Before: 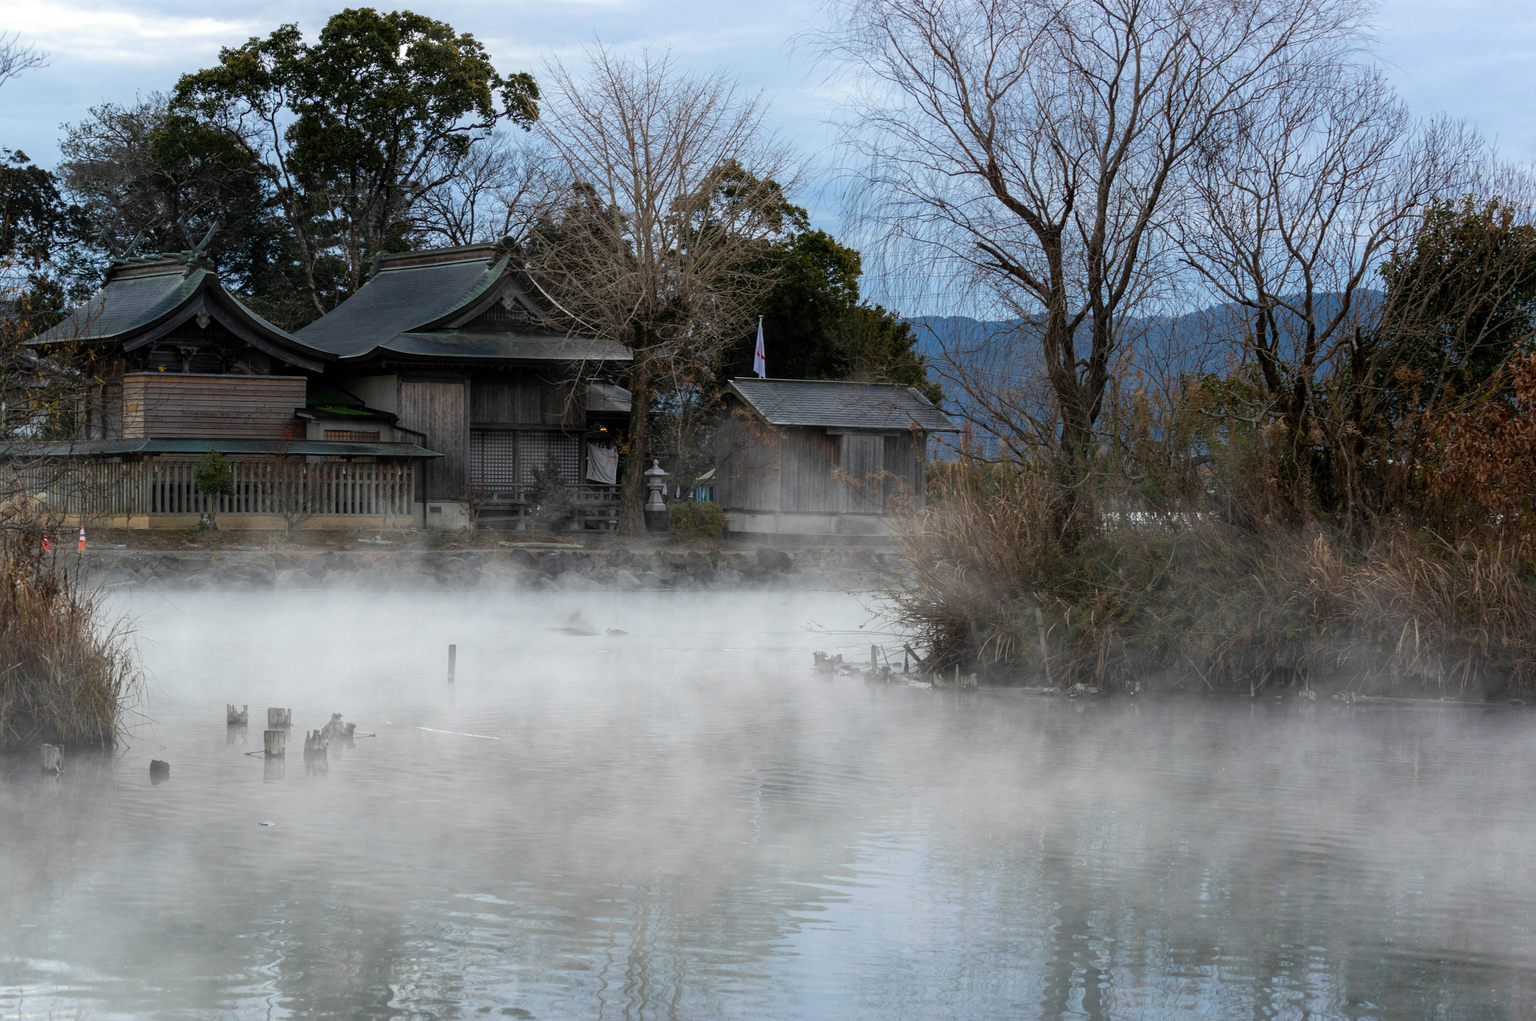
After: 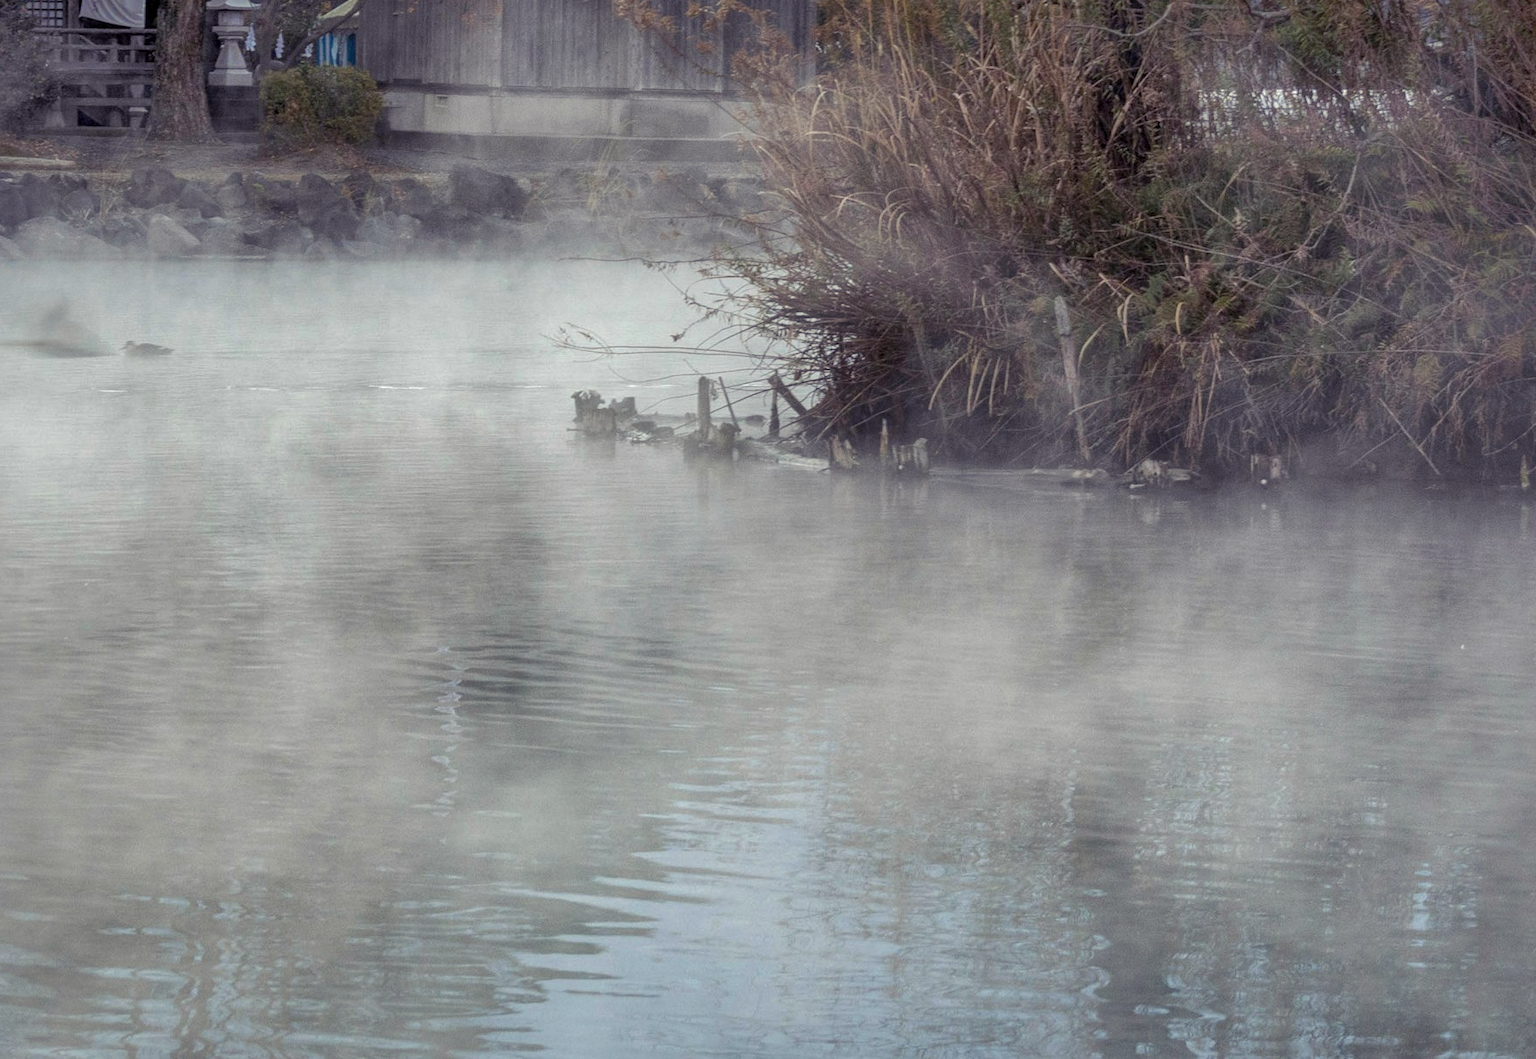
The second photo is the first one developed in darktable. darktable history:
local contrast: detail 130%
crop: left 35.755%, top 46.149%, right 18.106%, bottom 5.981%
tone equalizer: luminance estimator HSV value / RGB max
shadows and highlights: shadows 60.06, highlights -60.06
color balance rgb: shadows lift › luminance -21.353%, shadows lift › chroma 8.835%, shadows lift › hue 282.12°, highlights gain › luminance 5.894%, highlights gain › chroma 1.254%, highlights gain › hue 89.79°, perceptual saturation grading › global saturation 0.497%, global vibrance 9.622%
tone curve: curves: ch1 [(0, 0) (0.173, 0.145) (0.467, 0.477) (0.808, 0.611) (1, 1)]; ch2 [(0, 0) (0.255, 0.314) (0.498, 0.509) (0.694, 0.64) (1, 1)], preserve colors none
